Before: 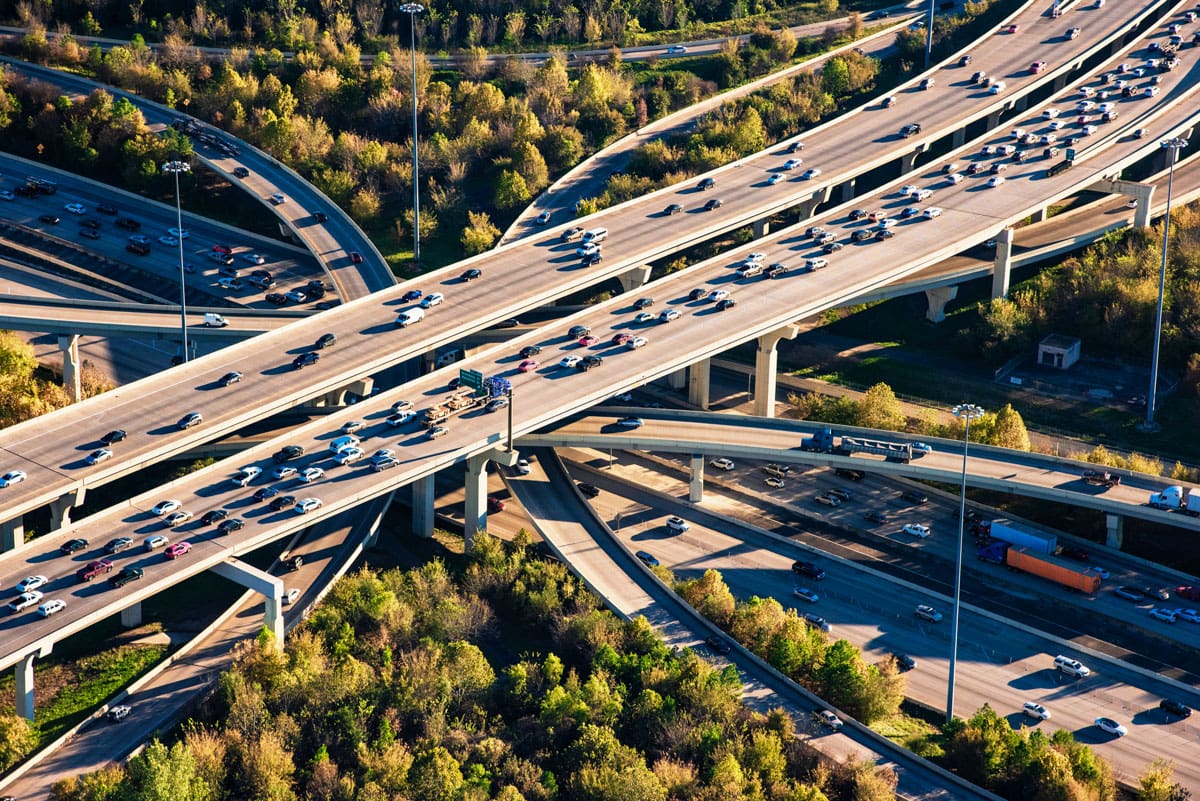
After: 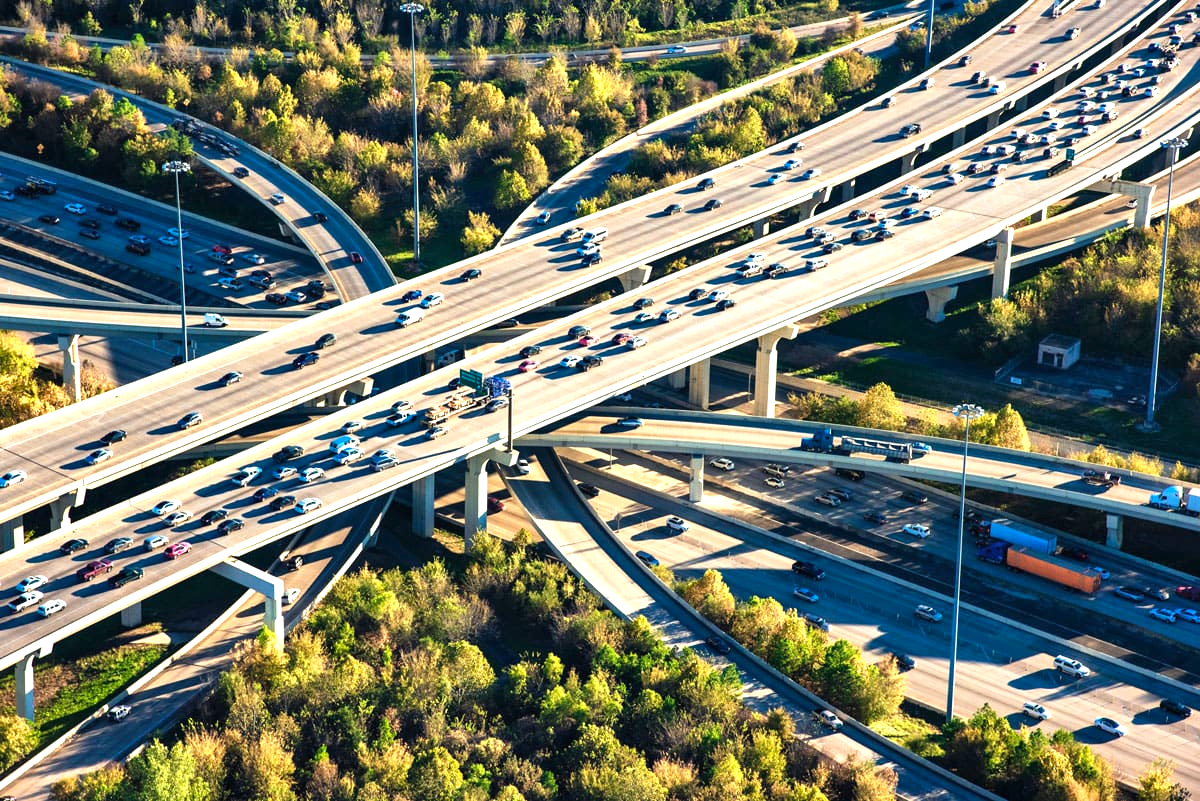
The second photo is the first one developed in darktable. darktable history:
shadows and highlights: low approximation 0.01, soften with gaussian
exposure: black level correction 0, exposure 0.691 EV, compensate exposure bias true, compensate highlight preservation false
color correction: highlights a* -6.38, highlights b* 0.731
